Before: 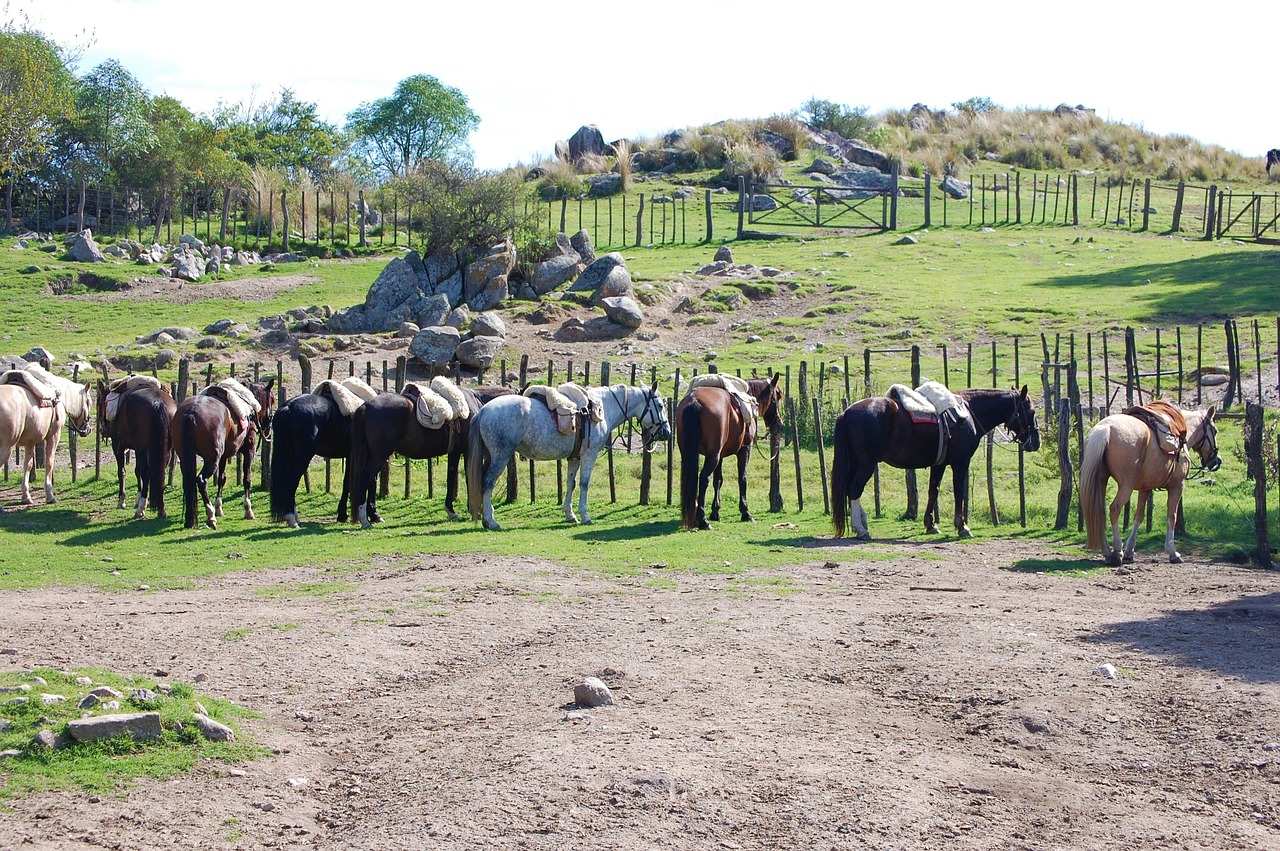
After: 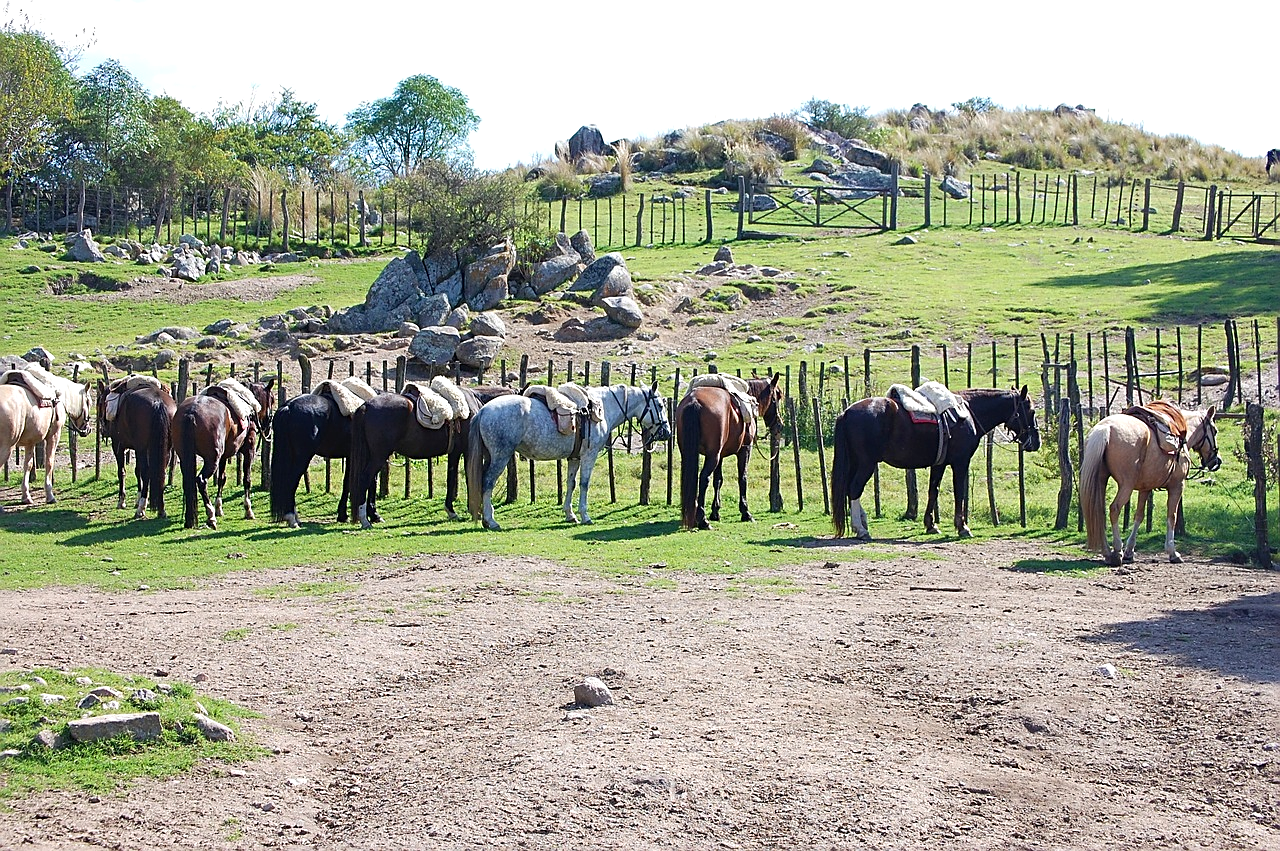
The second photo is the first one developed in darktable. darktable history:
exposure: exposure 0.153 EV, compensate highlight preservation false
sharpen: on, module defaults
